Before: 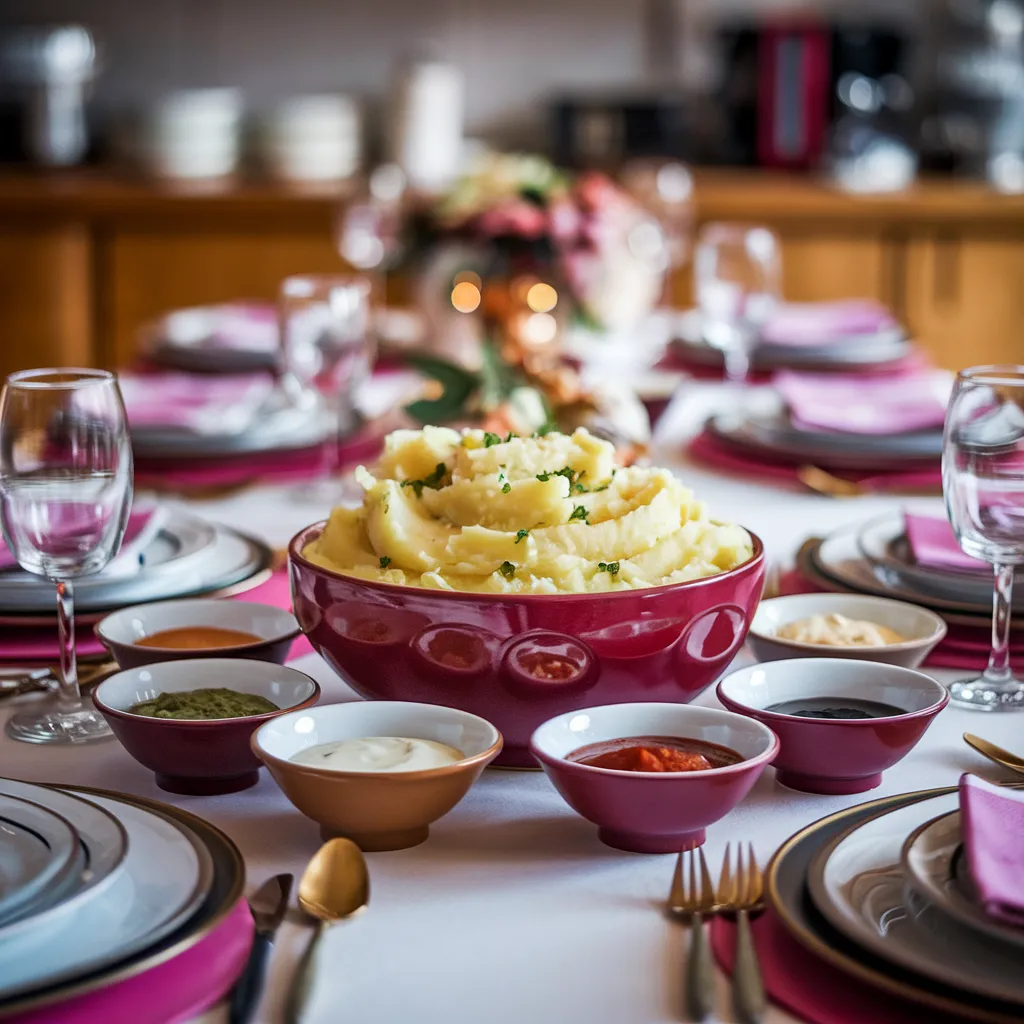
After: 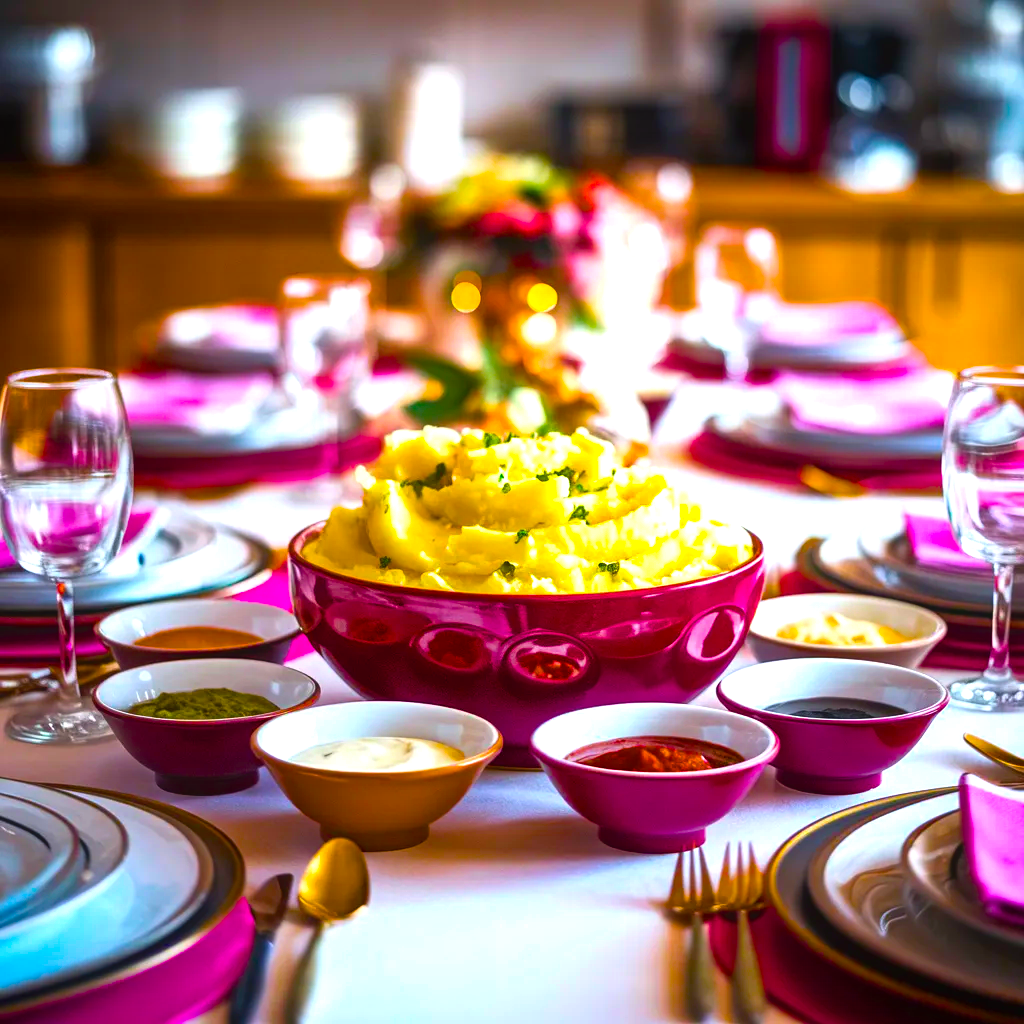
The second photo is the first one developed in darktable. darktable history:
color balance rgb: linear chroma grading › global chroma 20%, perceptual saturation grading › global saturation 65%, perceptual saturation grading › highlights 50%, perceptual saturation grading › shadows 30%, perceptual brilliance grading › global brilliance 12%, perceptual brilliance grading › highlights 15%, global vibrance 20%
contrast equalizer: octaves 7, y [[0.6 ×6], [0.55 ×6], [0 ×6], [0 ×6], [0 ×6]], mix -0.36
